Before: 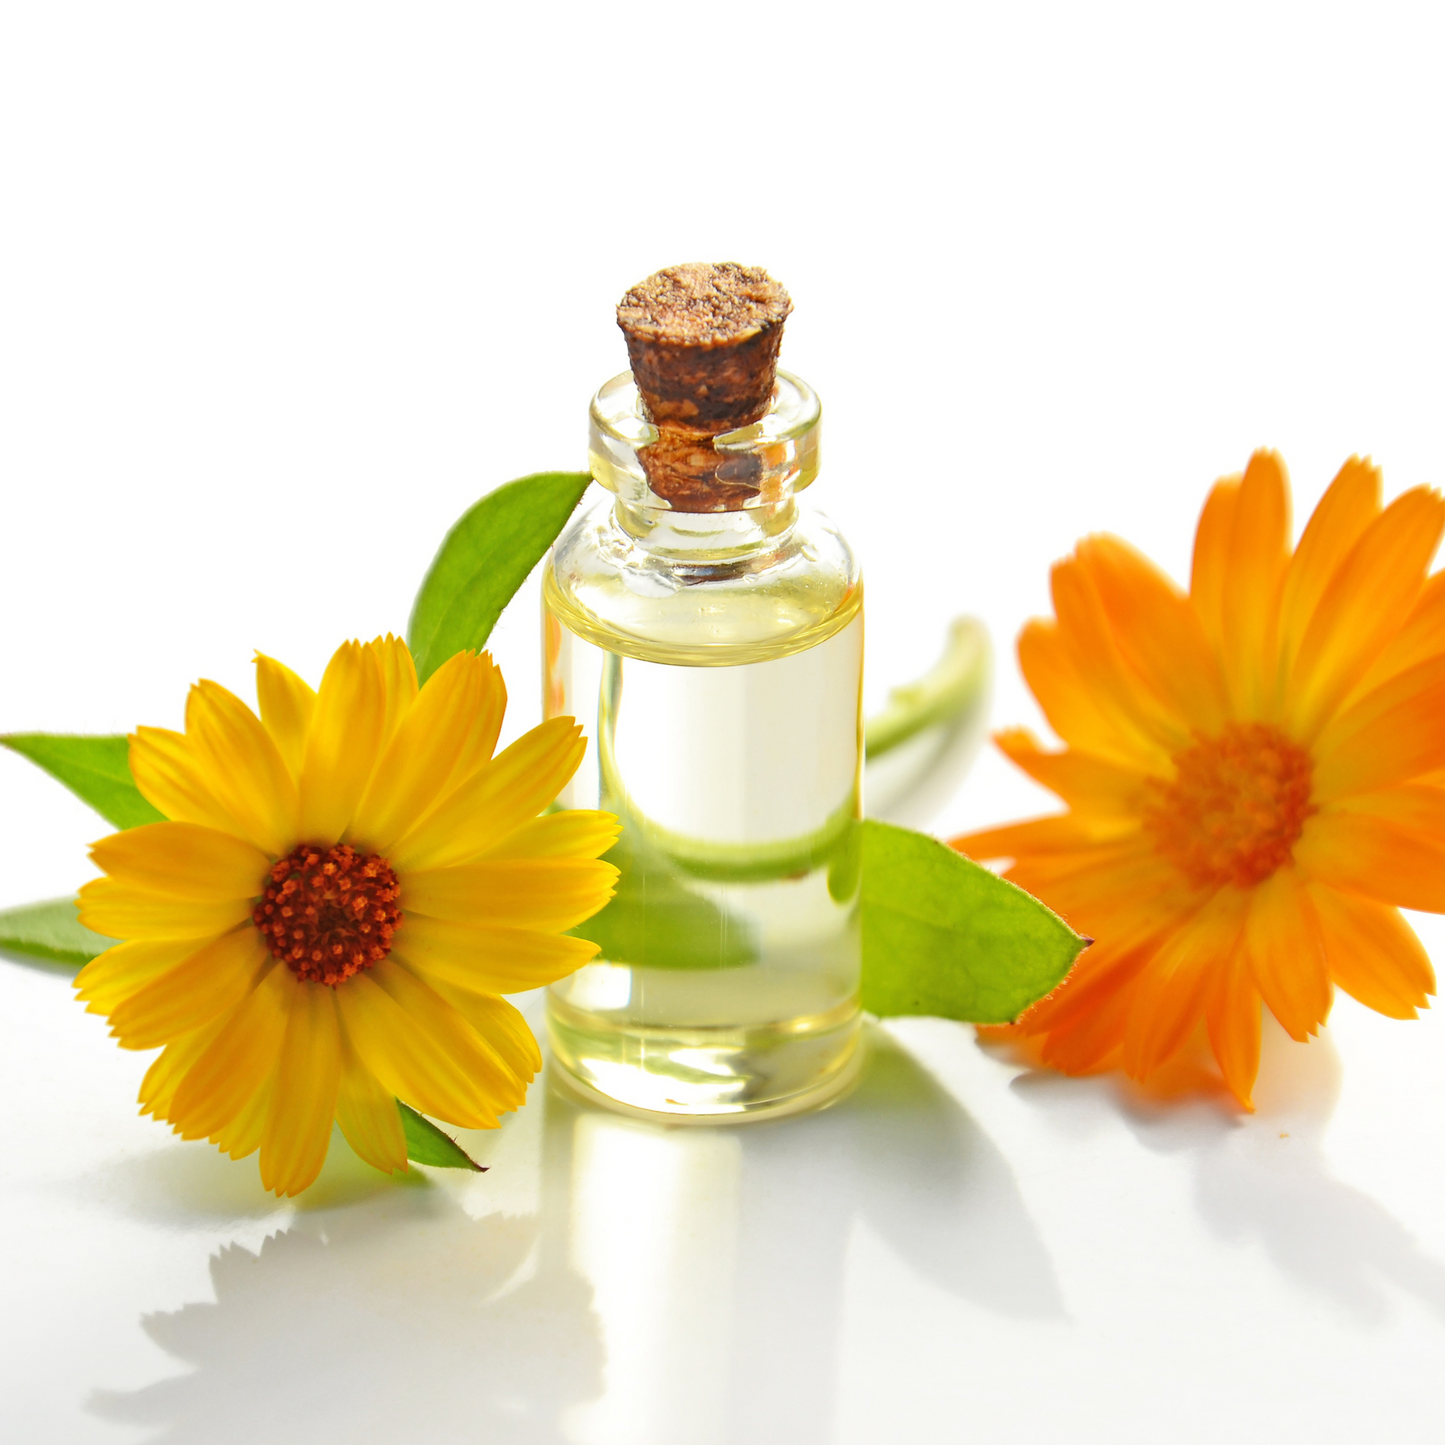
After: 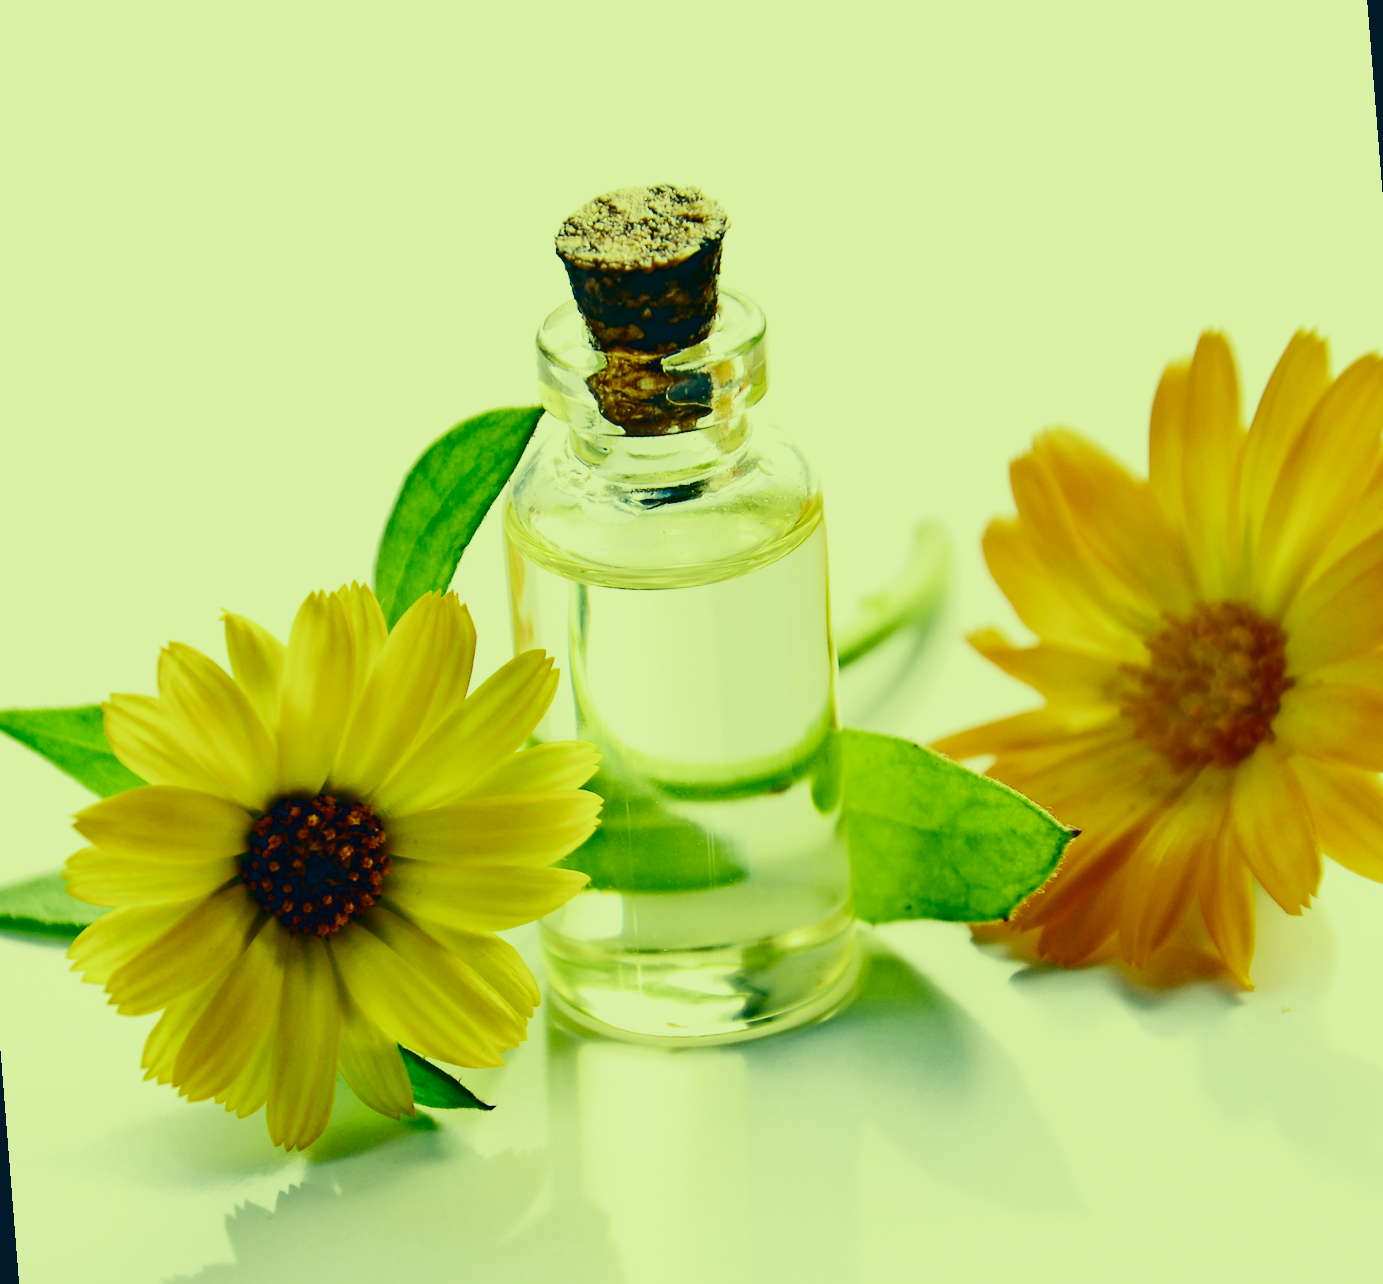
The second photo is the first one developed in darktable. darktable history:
sigmoid: skew -0.2, preserve hue 0%, red attenuation 0.1, red rotation 0.035, green attenuation 0.1, green rotation -0.017, blue attenuation 0.15, blue rotation -0.052, base primaries Rec2020
contrast brightness saturation: contrast 0.32, brightness -0.08, saturation 0.17
color balance rgb: shadows lift › luminance -10%, shadows lift › chroma 1%, shadows lift › hue 113°, power › luminance -15%, highlights gain › chroma 0.2%, highlights gain › hue 333°, global offset › luminance 0.5%, perceptual saturation grading › global saturation 20%, perceptual saturation grading › highlights -50%, perceptual saturation grading › shadows 25%, contrast -10%
split-toning: shadows › saturation 0.61, highlights › saturation 0.58, balance -28.74, compress 87.36%
rotate and perspective: rotation -4.57°, crop left 0.054, crop right 0.944, crop top 0.087, crop bottom 0.914
color correction: highlights a* -15.58, highlights b* 40, shadows a* -40, shadows b* -26.18
white balance: emerald 1
crop: top 0.05%, bottom 0.098%
